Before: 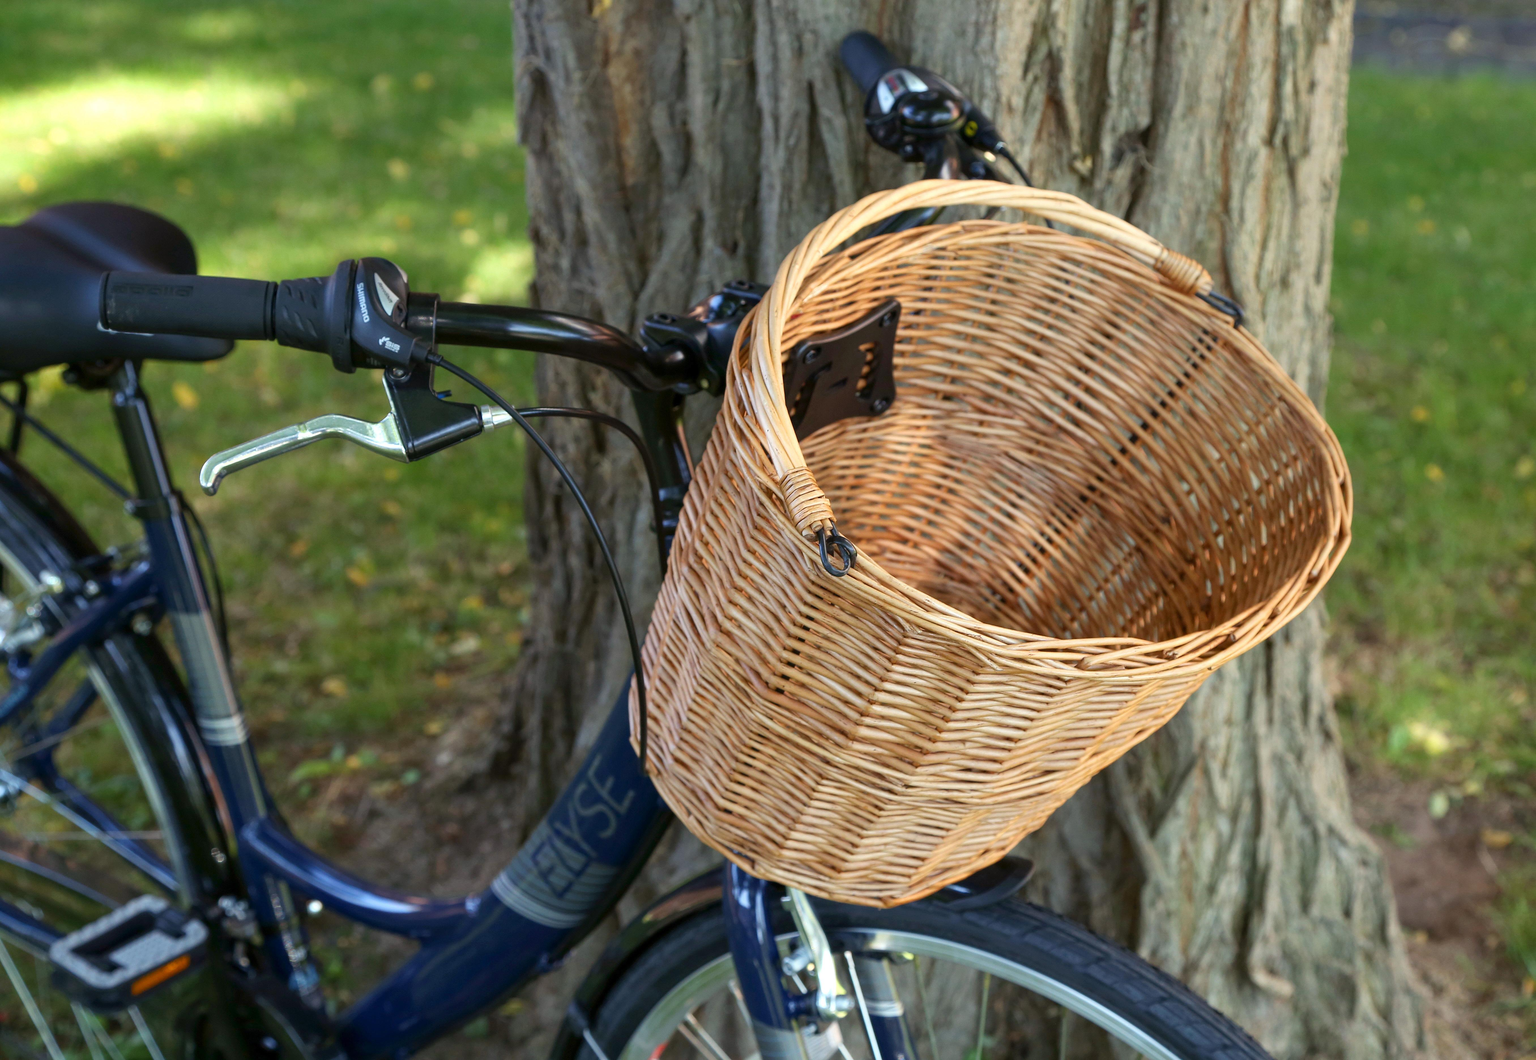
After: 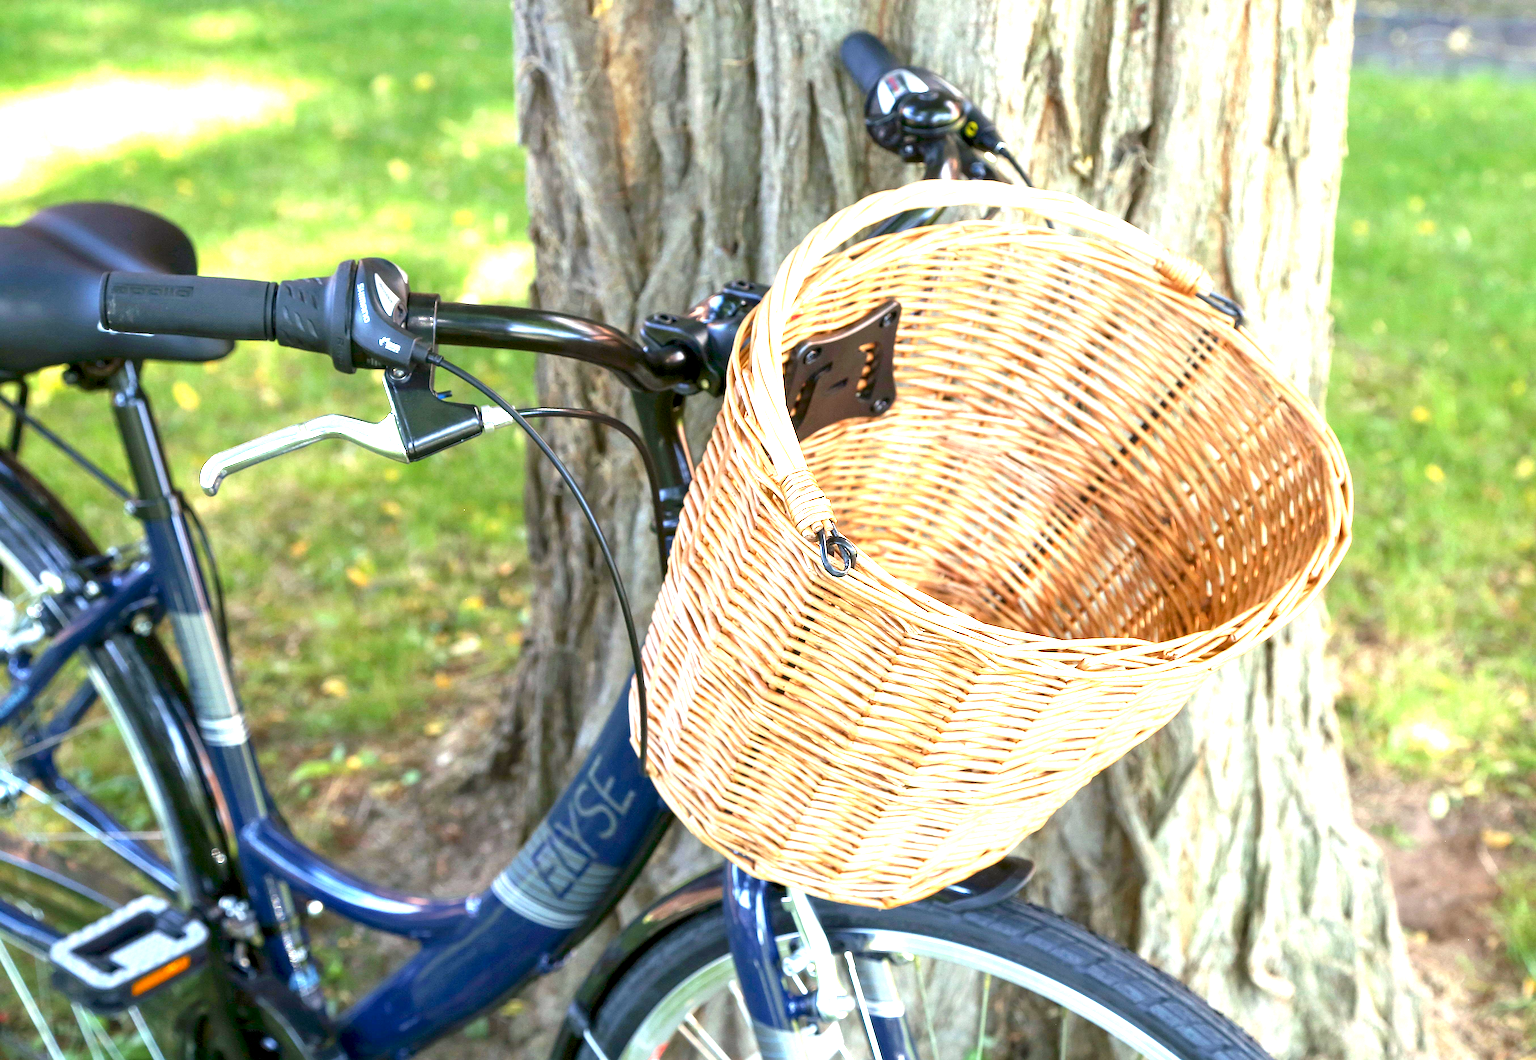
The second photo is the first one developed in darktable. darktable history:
sharpen: on, module defaults
exposure: black level correction 0.001, exposure 1.99 EV, compensate highlight preservation false
